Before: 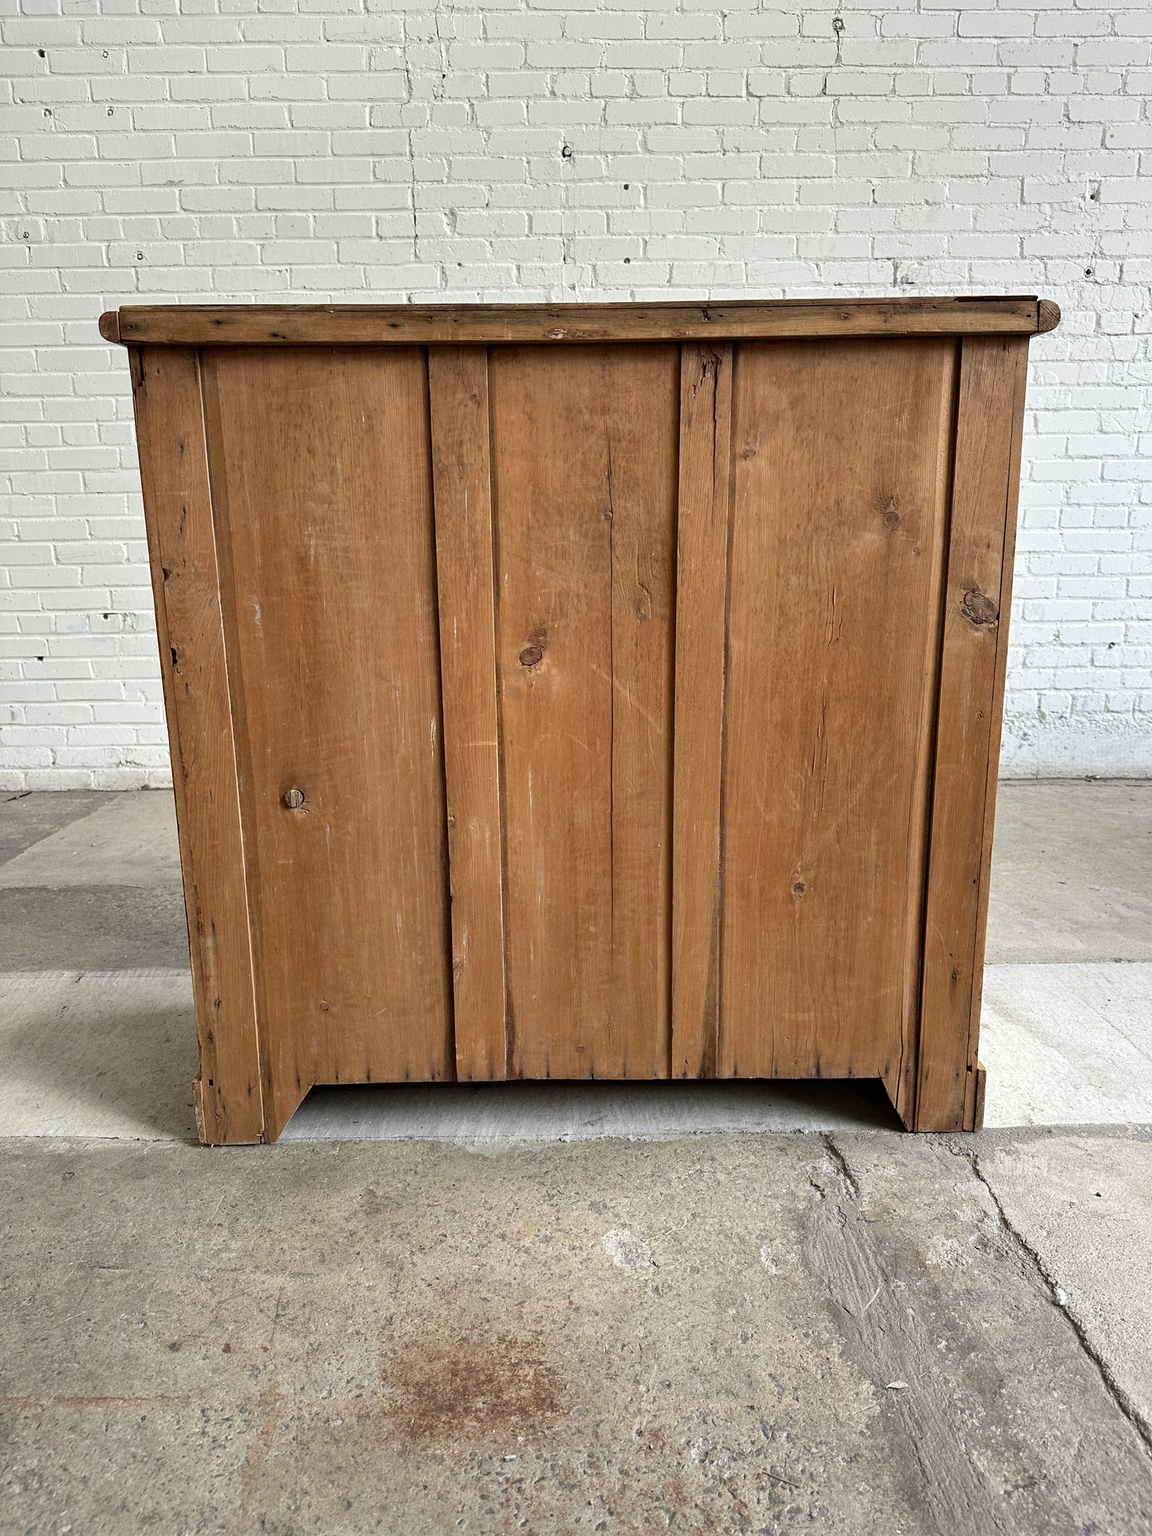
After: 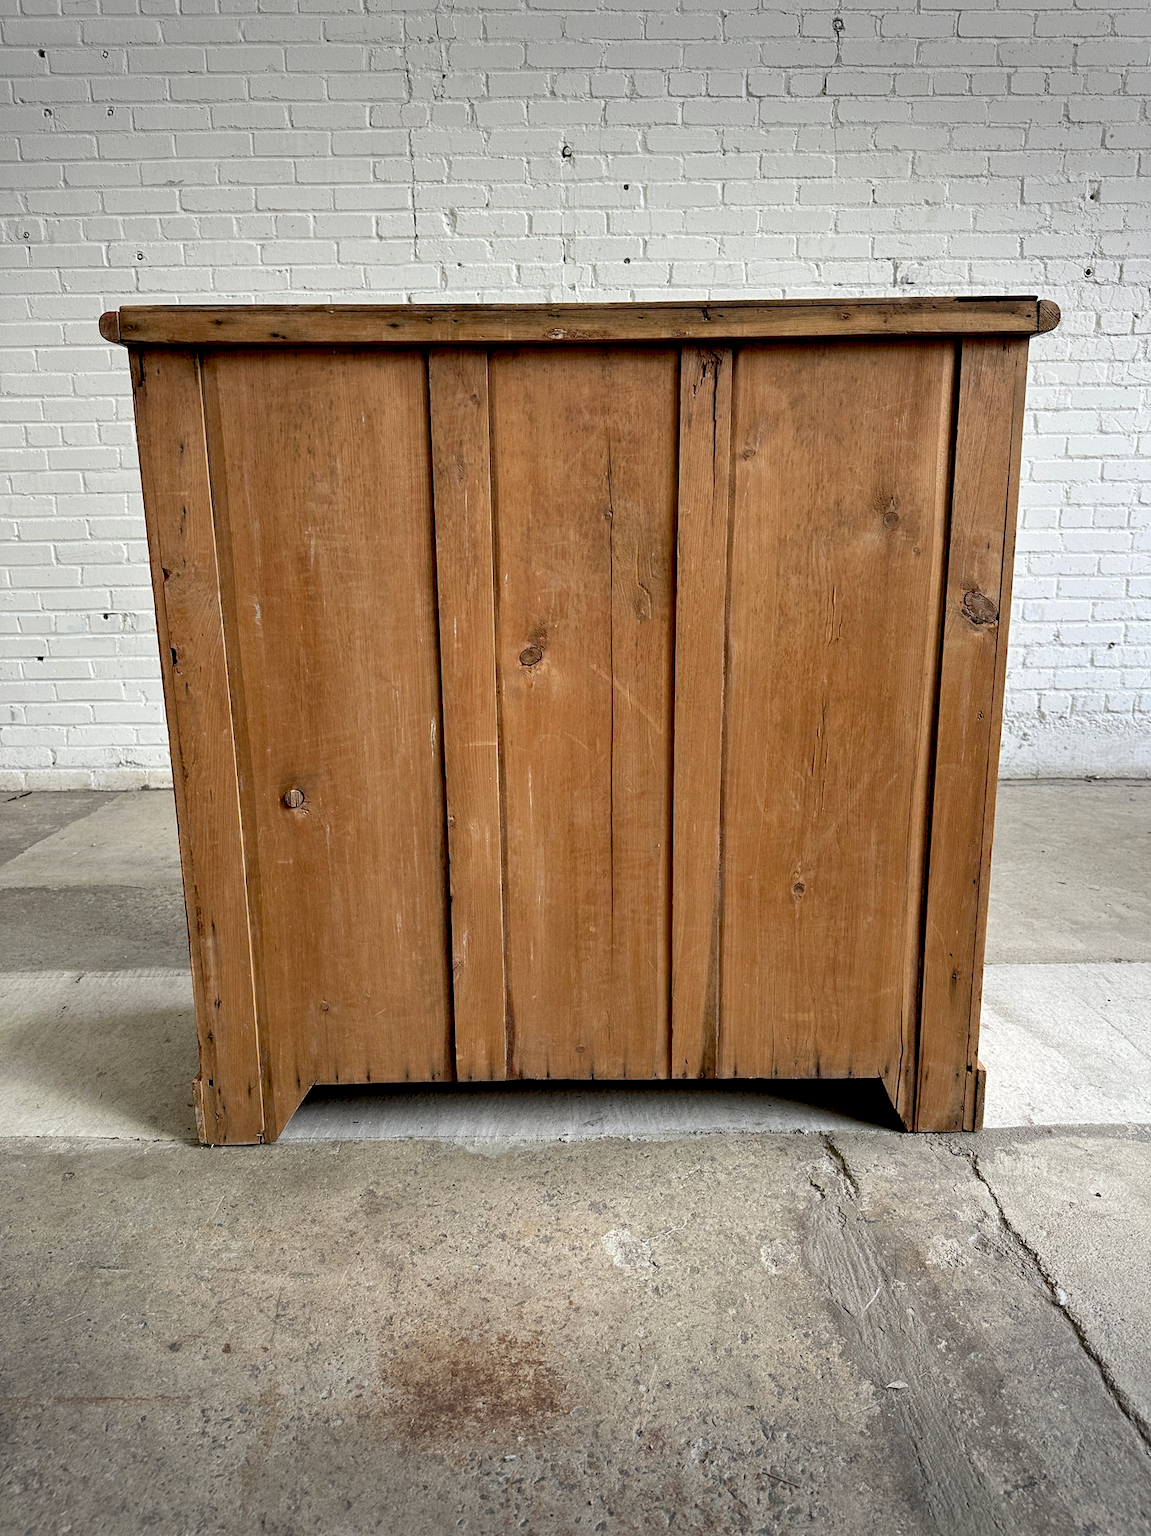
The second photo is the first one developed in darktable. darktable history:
exposure: black level correction 0.012, compensate highlight preservation false
vignetting: fall-off start 100%, brightness -0.406, saturation -0.3, width/height ratio 1.324, dithering 8-bit output, unbound false
shadows and highlights: shadows 25, highlights -25
